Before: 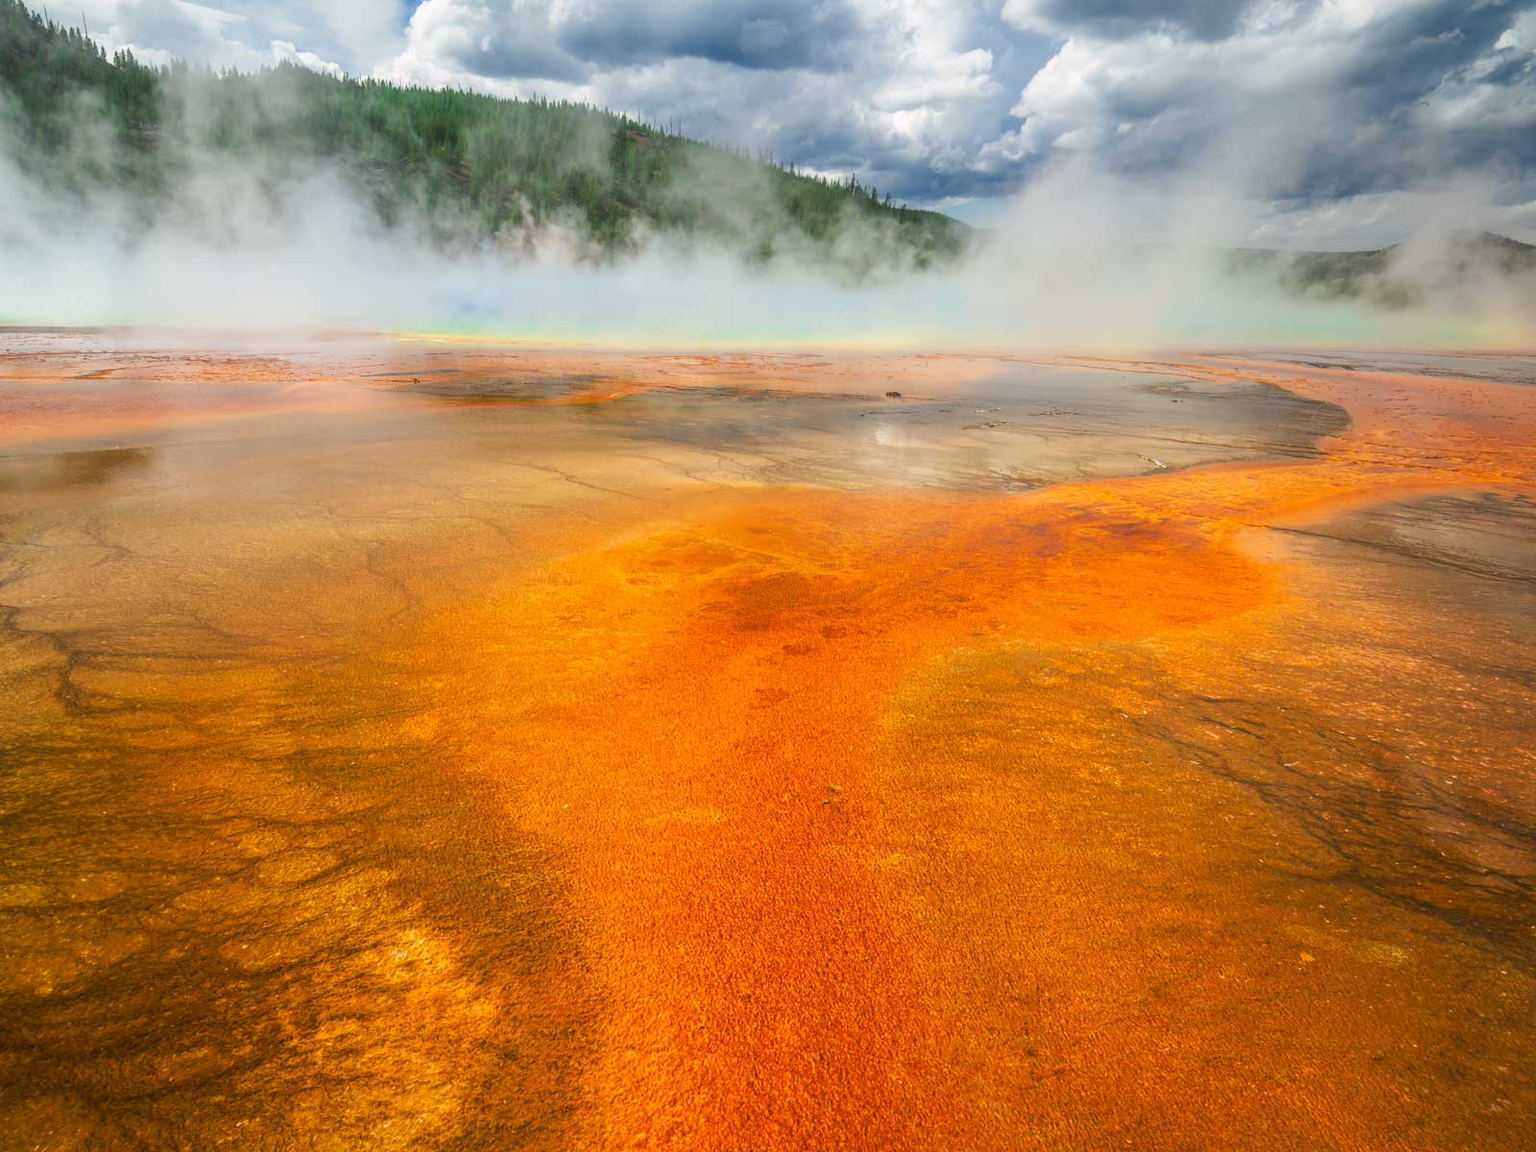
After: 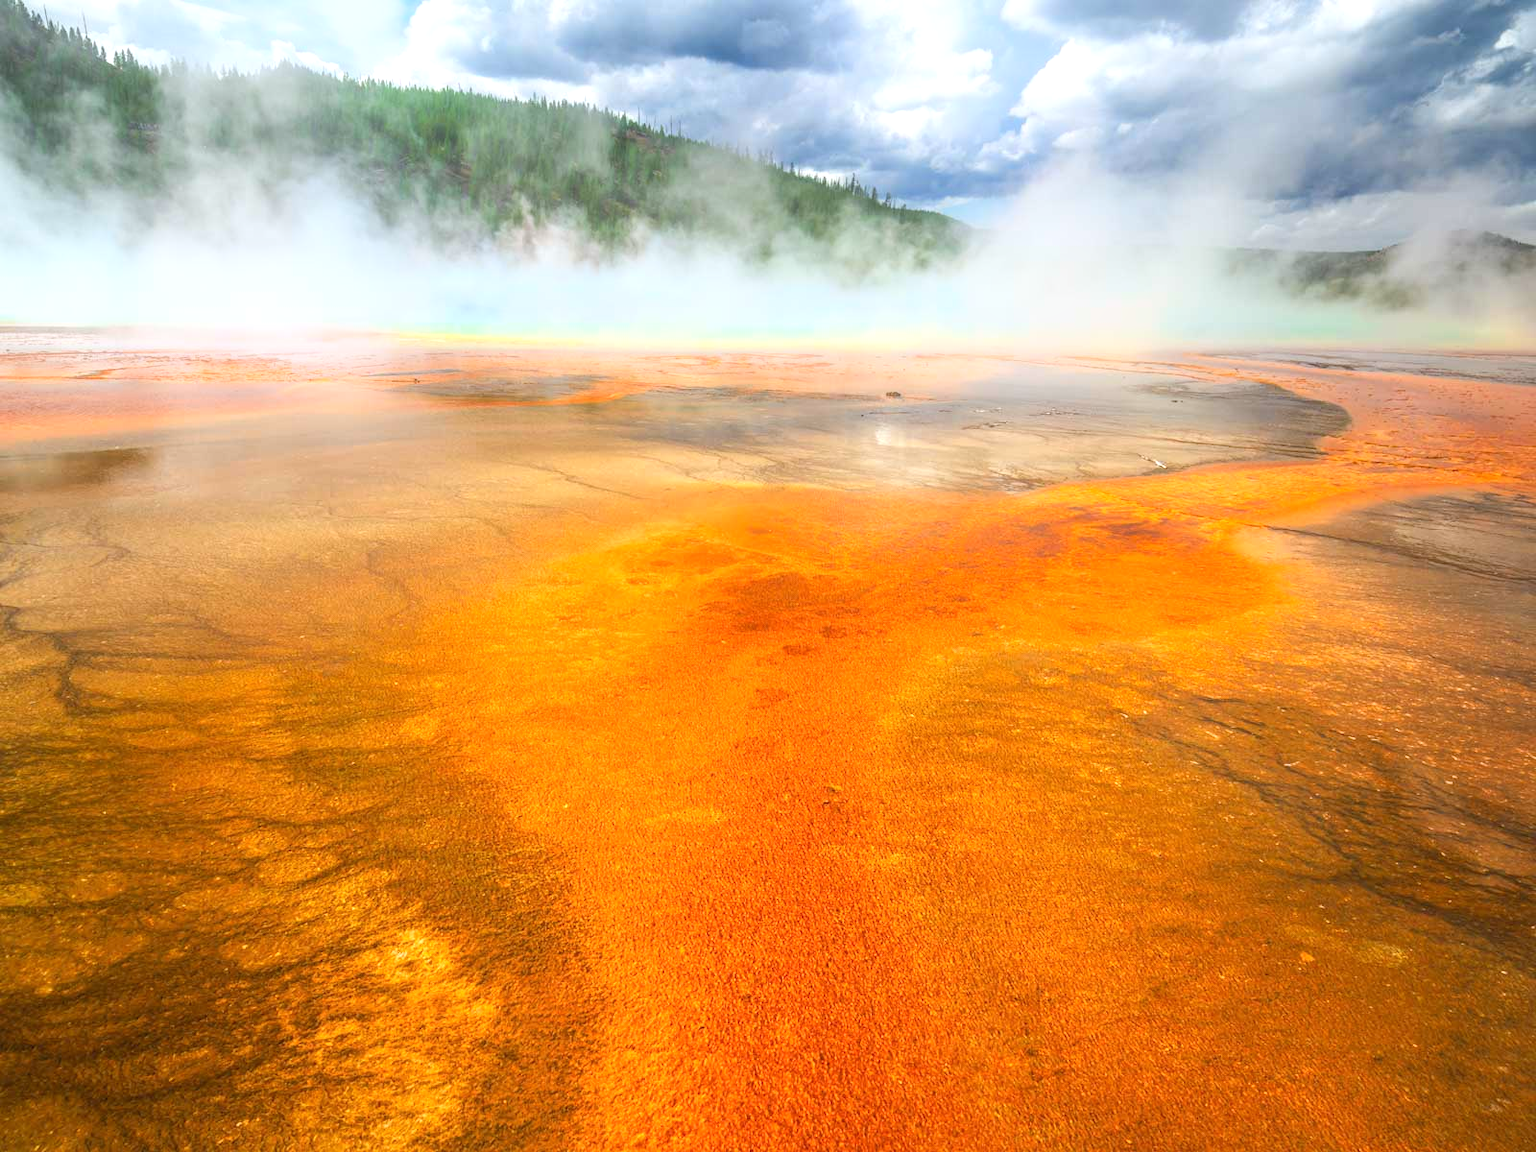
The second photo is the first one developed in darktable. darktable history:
exposure: black level correction 0, exposure 0.5 EV, compensate highlight preservation false
white balance: red 0.983, blue 1.036
bloom: size 15%, threshold 97%, strength 7%
